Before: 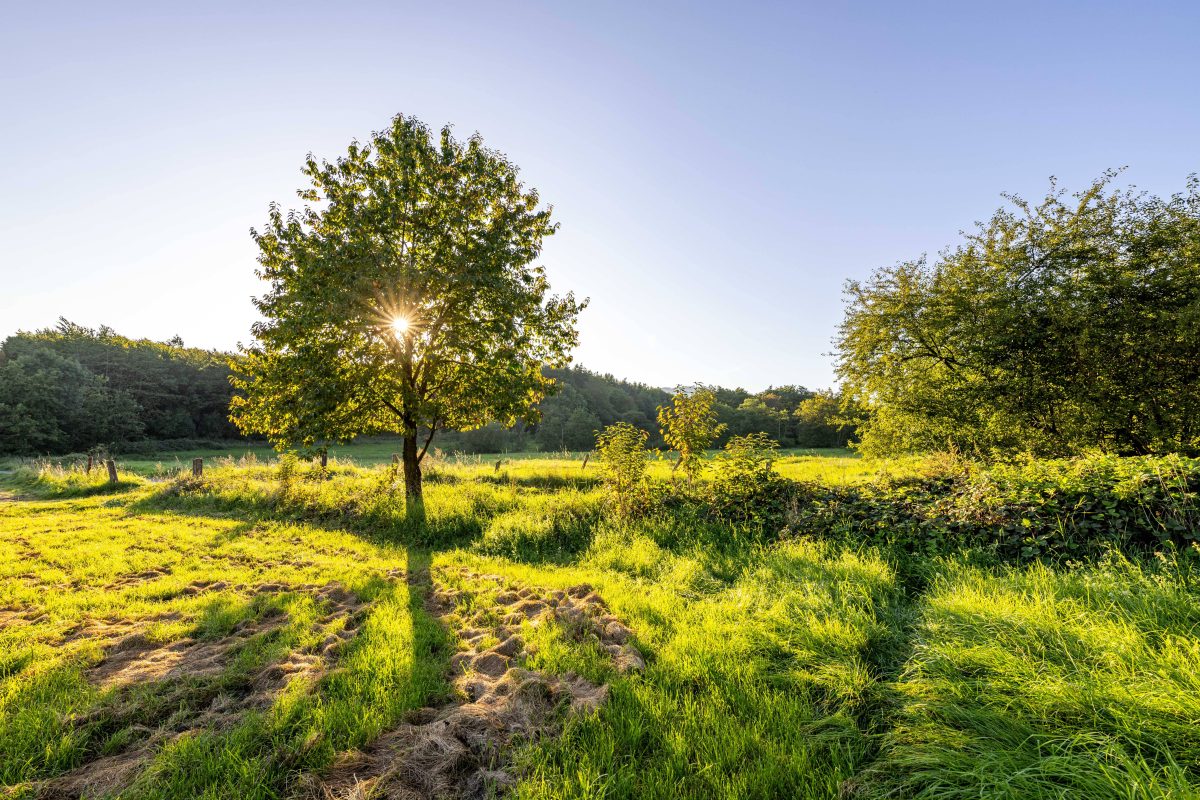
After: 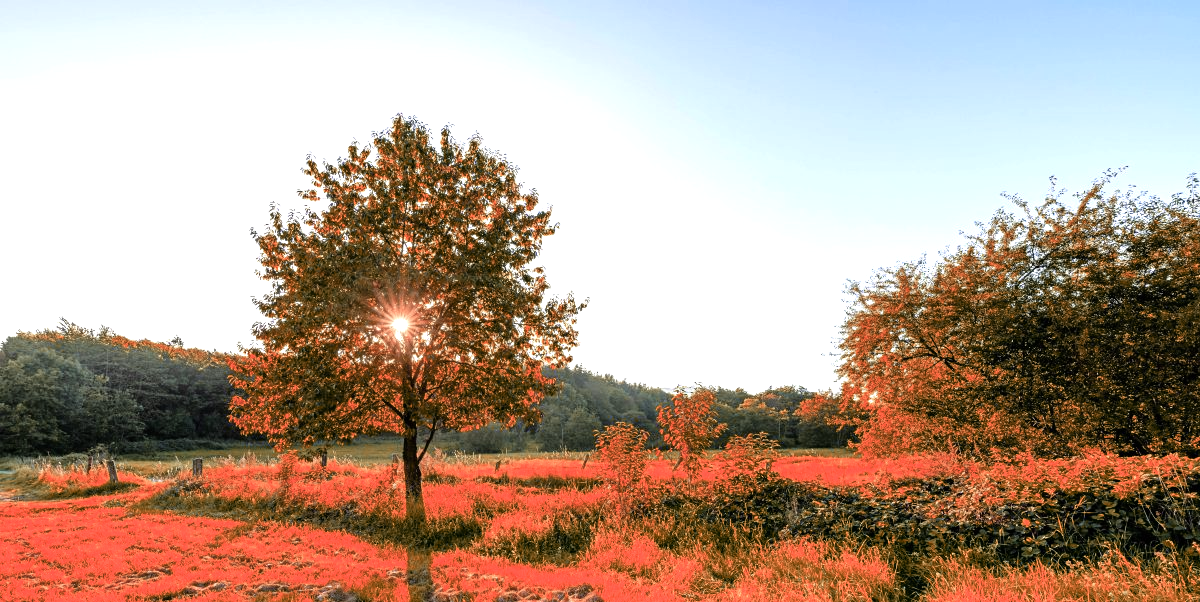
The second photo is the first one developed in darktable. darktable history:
crop: bottom 24.643%
color zones: curves: ch0 [(0.006, 0.385) (0.143, 0.563) (0.243, 0.321) (0.352, 0.464) (0.516, 0.456) (0.625, 0.5) (0.75, 0.5) (0.875, 0.5)]; ch1 [(0, 0.5) (0.134, 0.504) (0.246, 0.463) (0.421, 0.515) (0.5, 0.56) (0.625, 0.5) (0.75, 0.5) (0.875, 0.5)]; ch2 [(0, 0.5) (0.131, 0.426) (0.307, 0.289) (0.38, 0.188) (0.513, 0.216) (0.625, 0.548) (0.75, 0.468) (0.838, 0.396) (0.971, 0.311)]
tone equalizer: -8 EV -0.736 EV, -7 EV -0.706 EV, -6 EV -0.586 EV, -5 EV -0.399 EV, -3 EV 0.386 EV, -2 EV 0.6 EV, -1 EV 0.691 EV, +0 EV 0.756 EV
